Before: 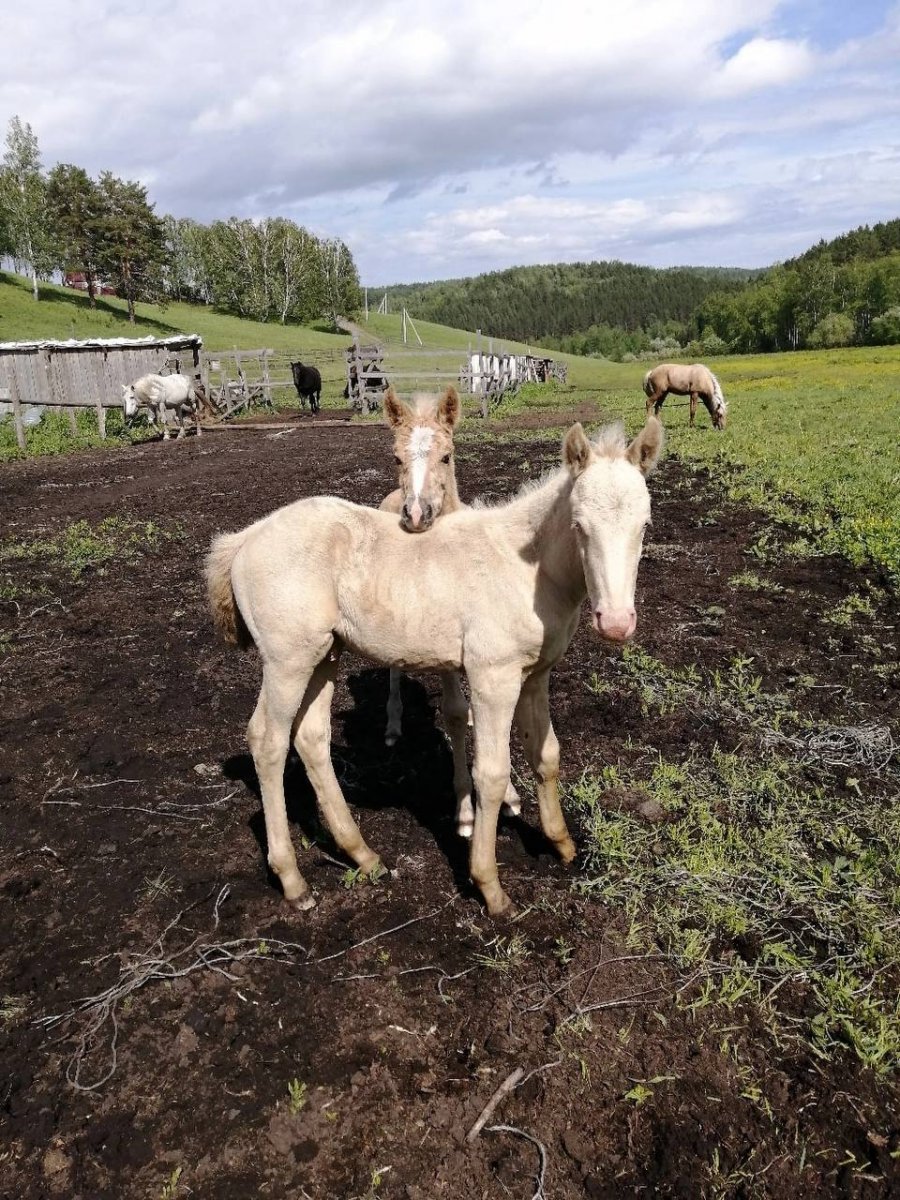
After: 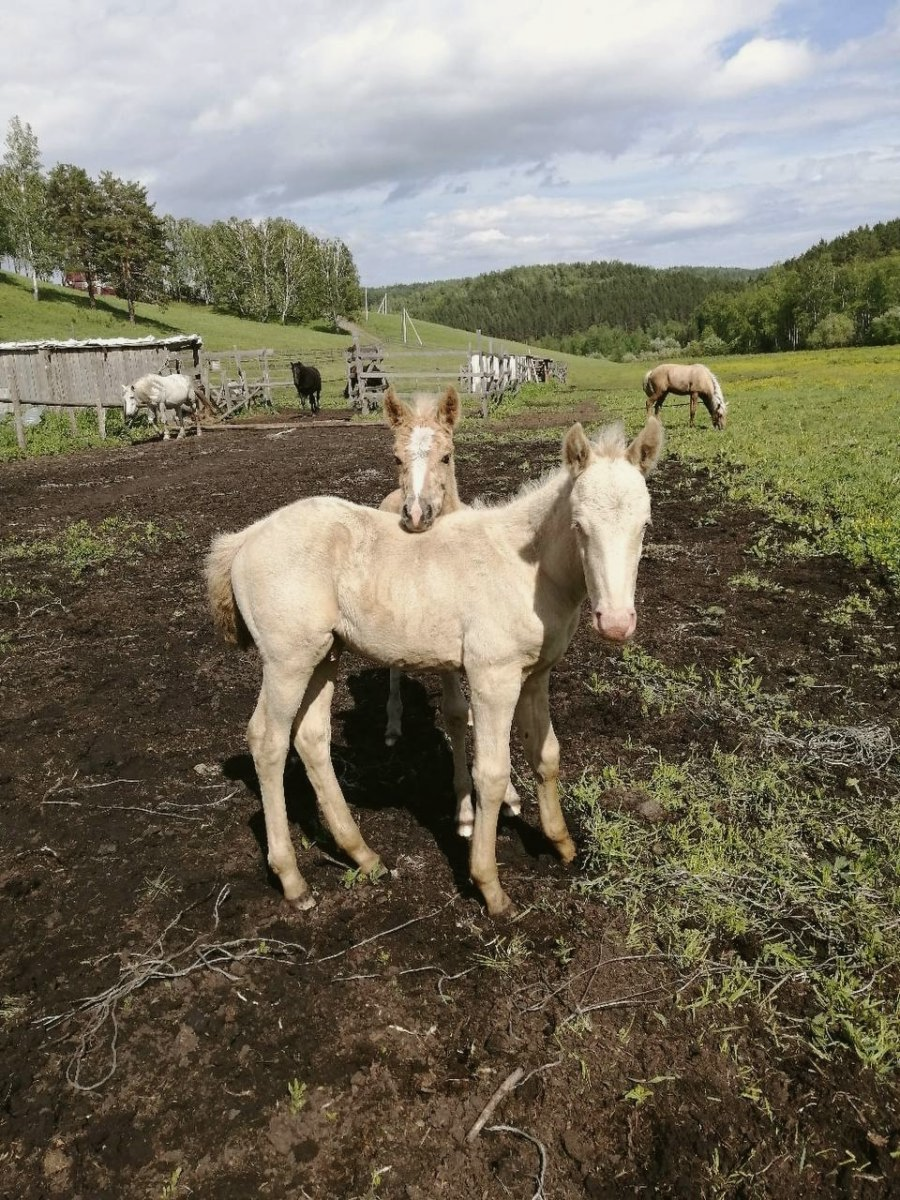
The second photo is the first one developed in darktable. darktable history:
color balance: mode lift, gamma, gain (sRGB), lift [1.04, 1, 1, 0.97], gamma [1.01, 1, 1, 0.97], gain [0.96, 1, 1, 0.97]
contrast brightness saturation: saturation -0.05
